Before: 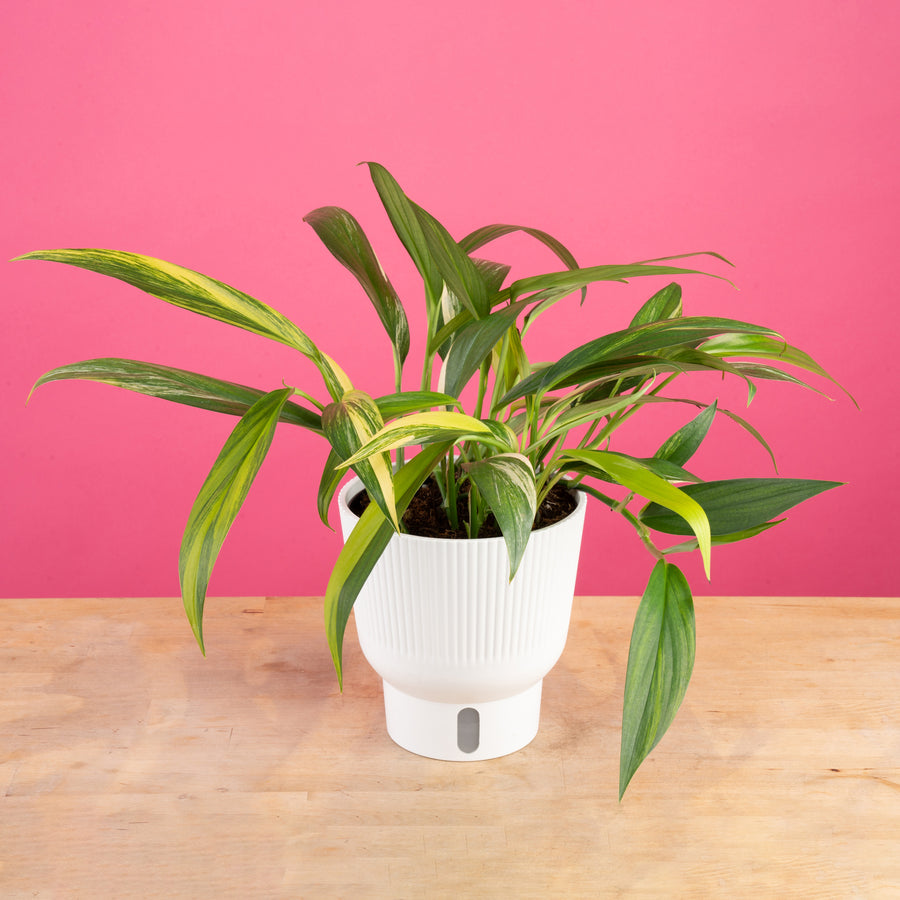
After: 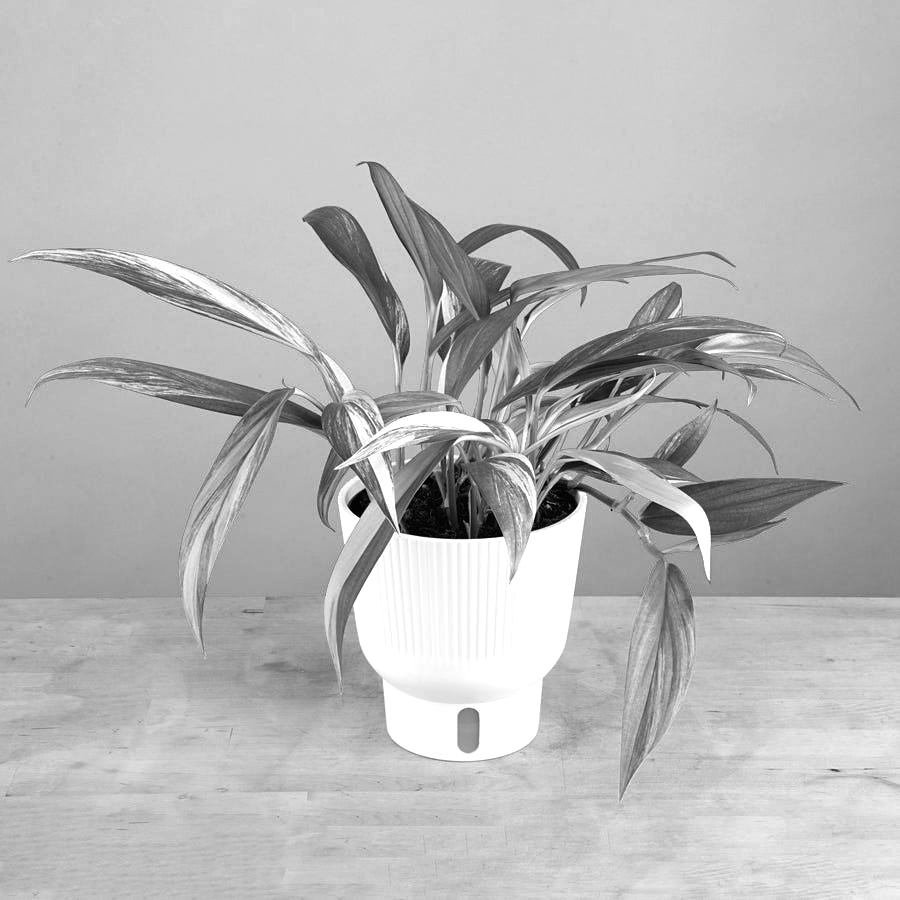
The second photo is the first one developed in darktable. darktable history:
color balance rgb: shadows lift › chroma 1%, shadows lift › hue 217.2°, power › hue 310.8°, highlights gain › chroma 2%, highlights gain › hue 44.4°, global offset › luminance 0.25%, global offset › hue 171.6°, perceptual saturation grading › global saturation 14.09%, perceptual saturation grading › highlights -30%, perceptual saturation grading › shadows 50.67%, global vibrance 25%, contrast 20%
sharpen: amount 0.2
color zones: curves: ch0 [(0.002, 0.593) (0.143, 0.417) (0.285, 0.541) (0.455, 0.289) (0.608, 0.327) (0.727, 0.283) (0.869, 0.571) (1, 0.603)]; ch1 [(0, 0) (0.143, 0) (0.286, 0) (0.429, 0) (0.571, 0) (0.714, 0) (0.857, 0)]
